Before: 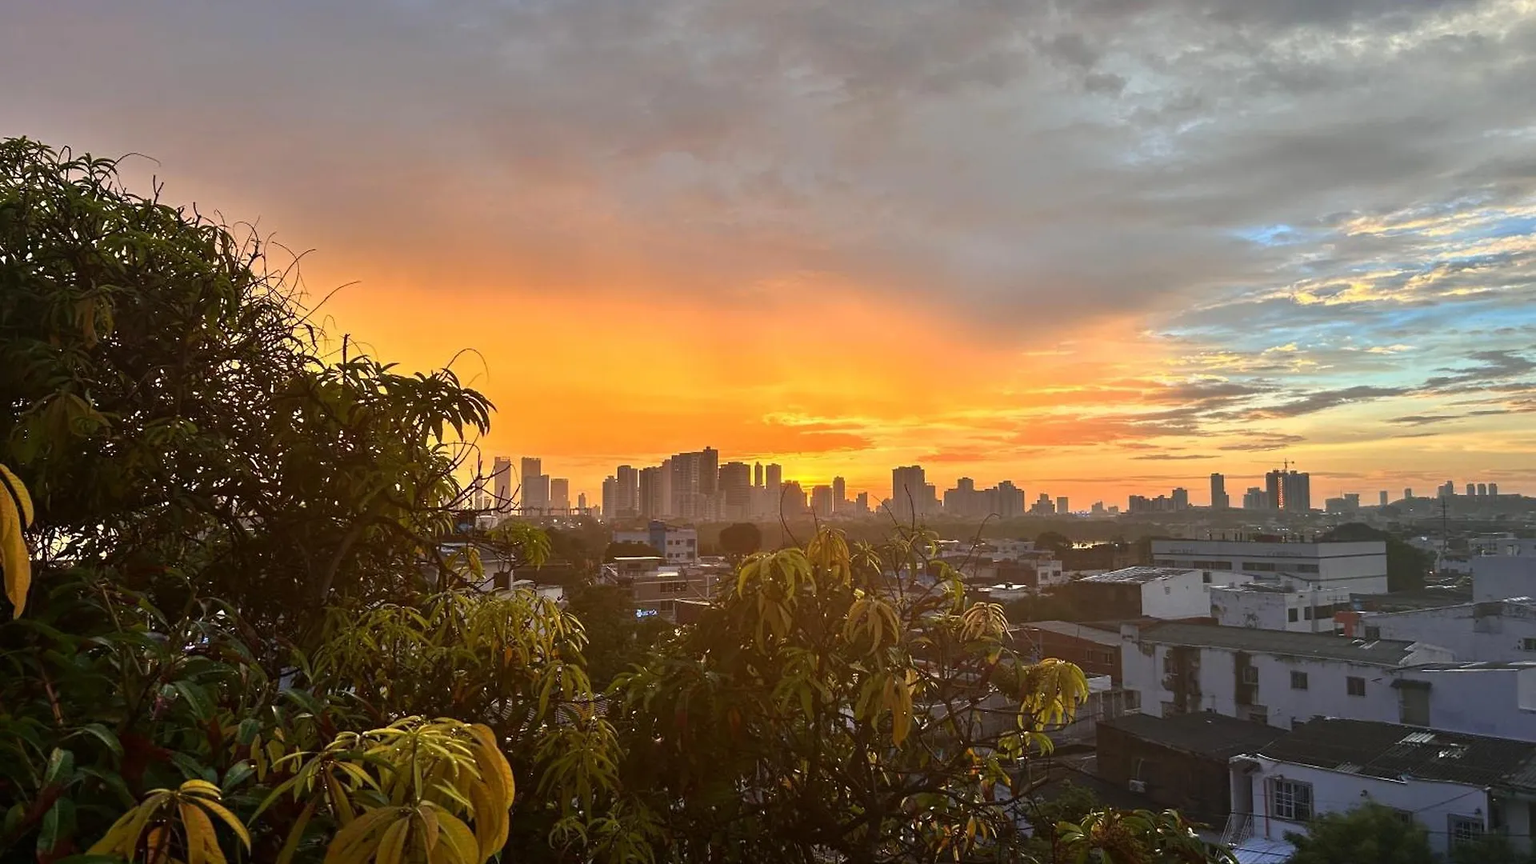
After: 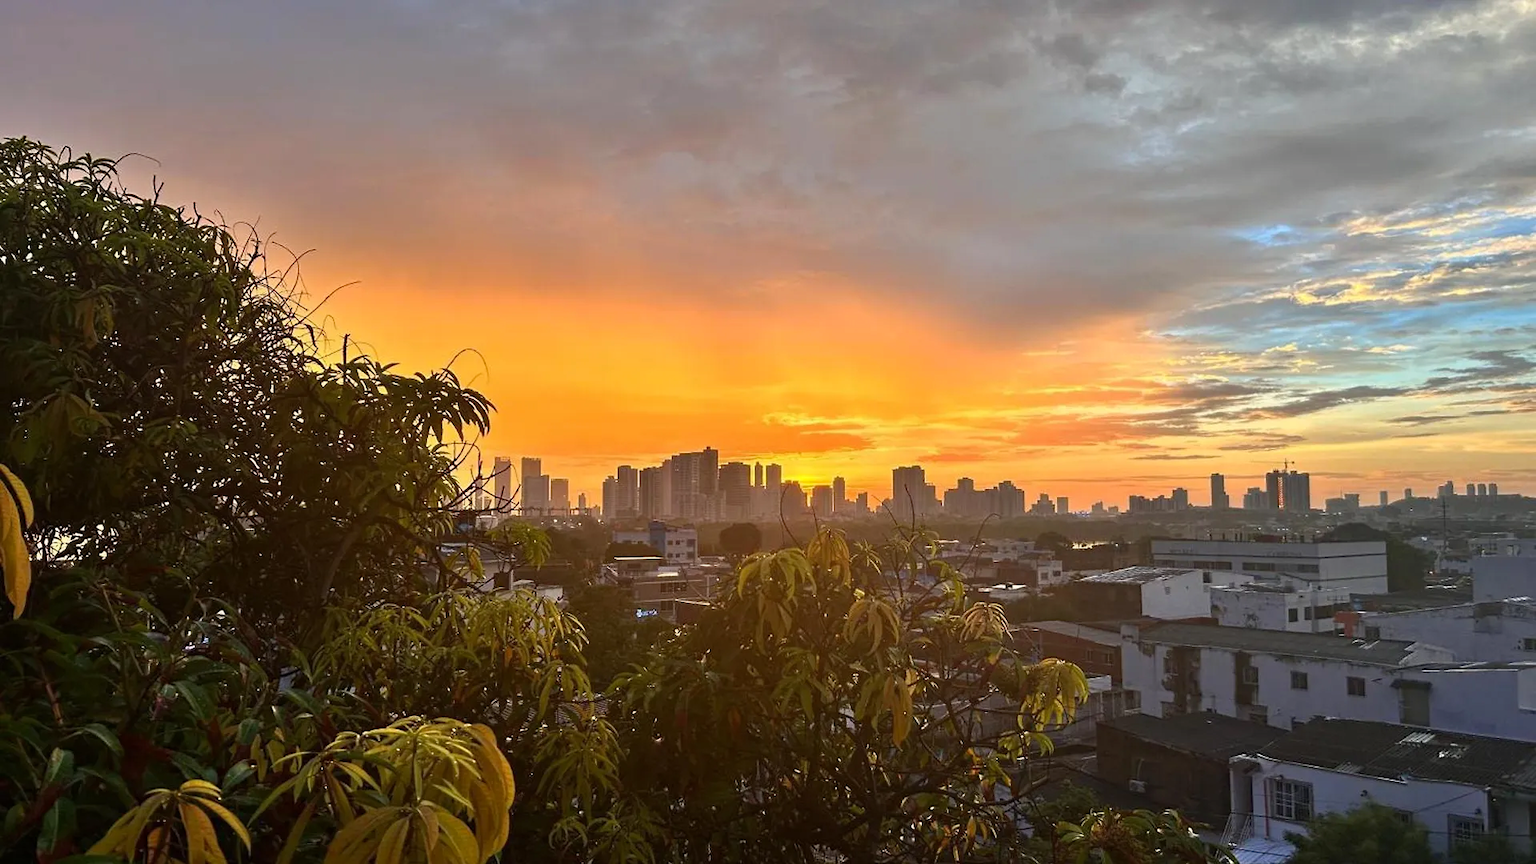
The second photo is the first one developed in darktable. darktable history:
haze removal: strength 0.128, distance 0.253, compatibility mode true, adaptive false
